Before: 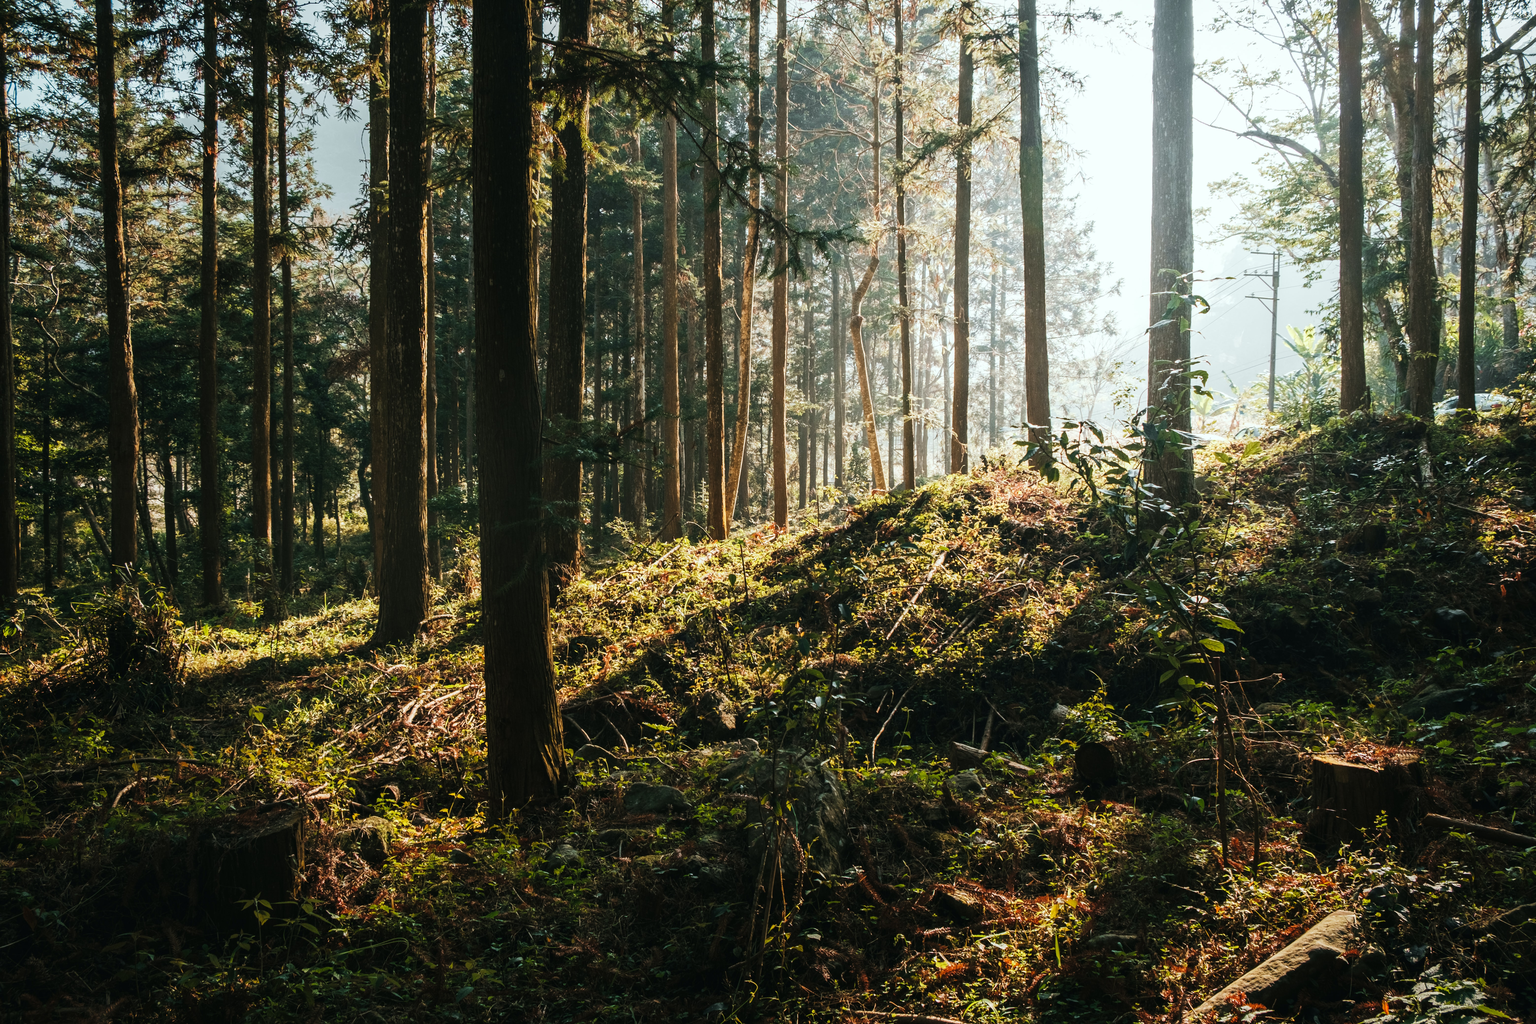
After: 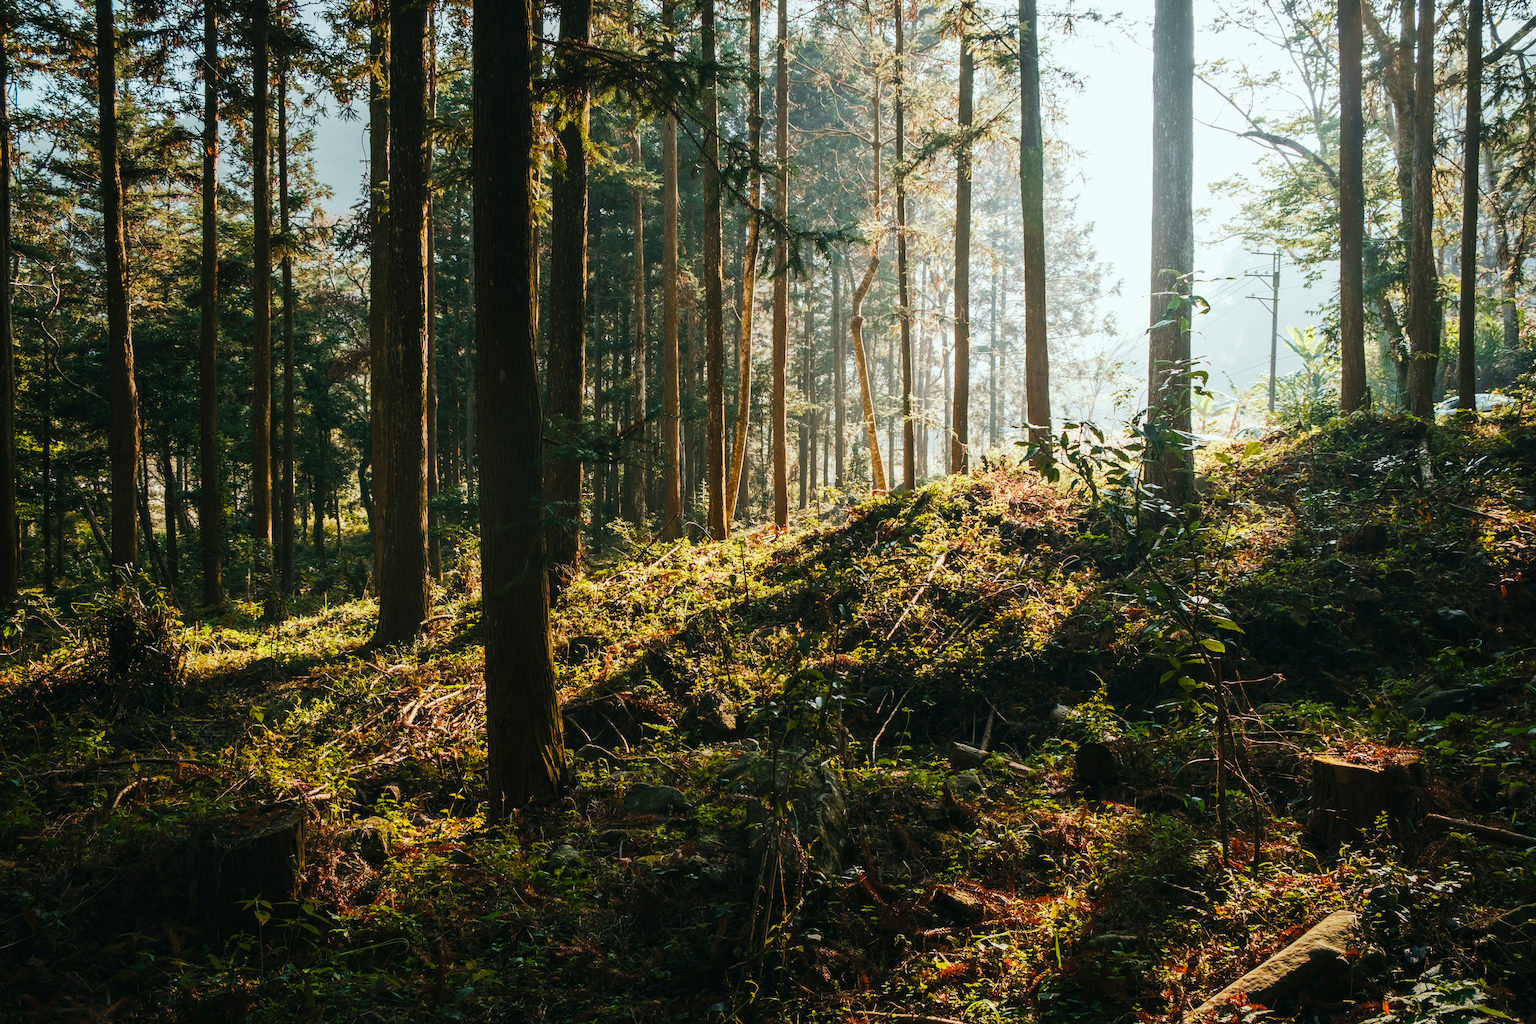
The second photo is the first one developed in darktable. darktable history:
color balance rgb "[intense colors]": linear chroma grading › shadows -8%, linear chroma grading › global chroma 10%, perceptual saturation grading › global saturation 2%, perceptual saturation grading › highlights -2%, perceptual saturation grading › mid-tones 4%, perceptual saturation grading › shadows 8%, perceptual brilliance grading › global brilliance 2%, perceptual brilliance grading › highlights -4%, global vibrance 16%, saturation formula JzAzBz (2021)
